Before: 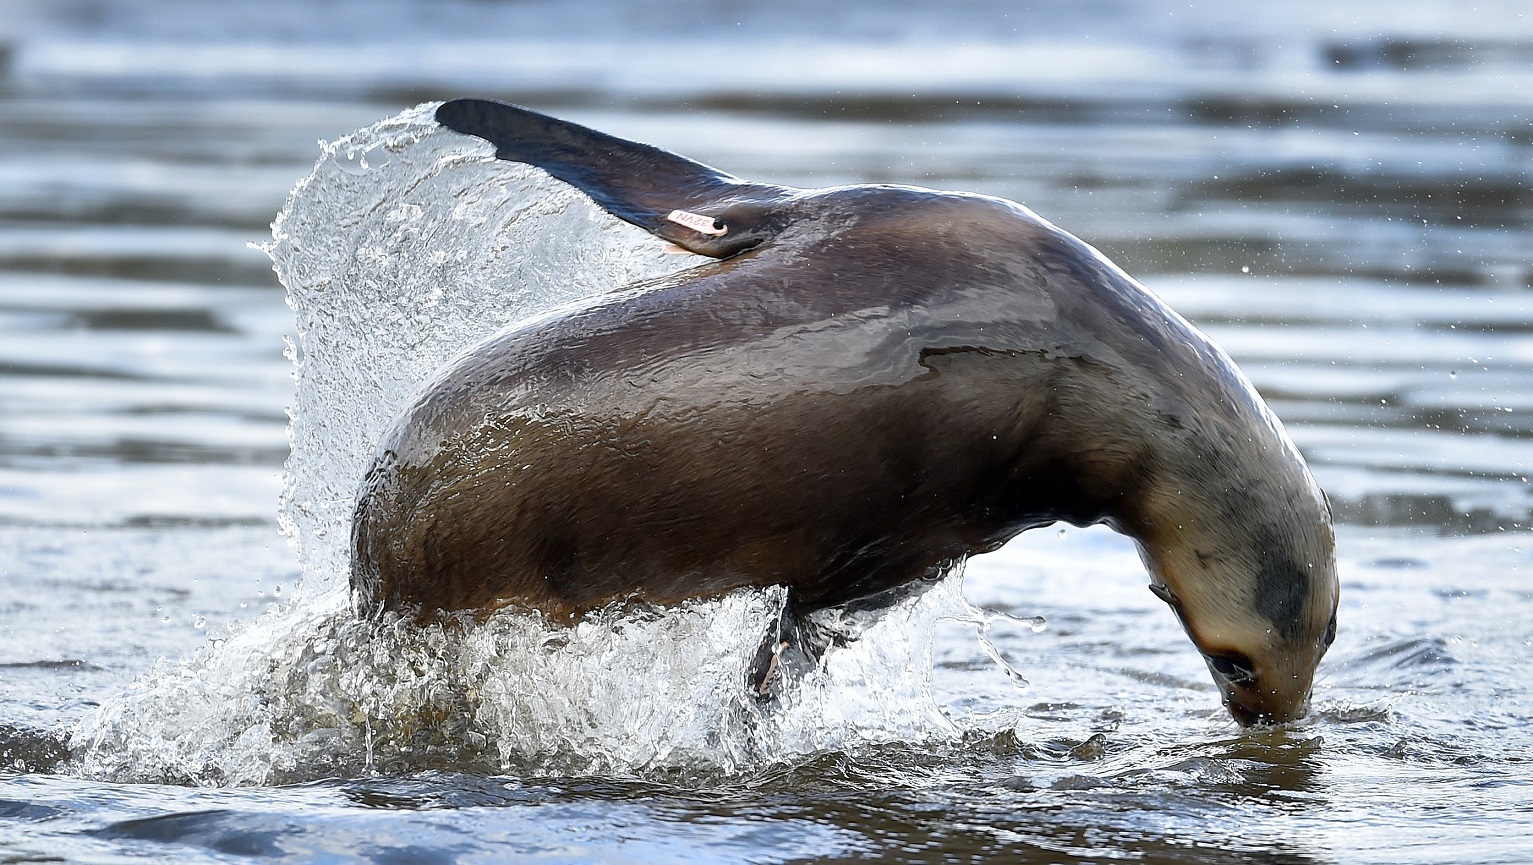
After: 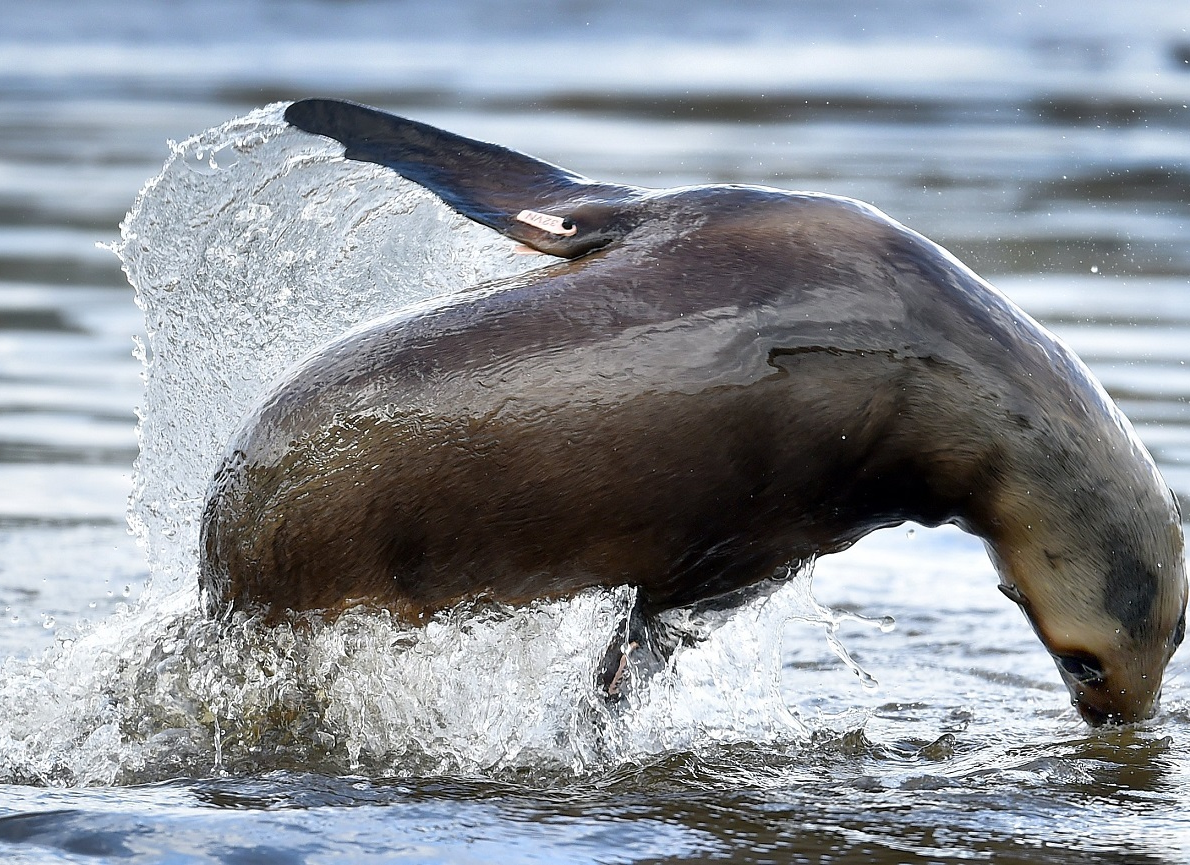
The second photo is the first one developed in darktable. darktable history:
crop: left 9.87%, right 12.486%
